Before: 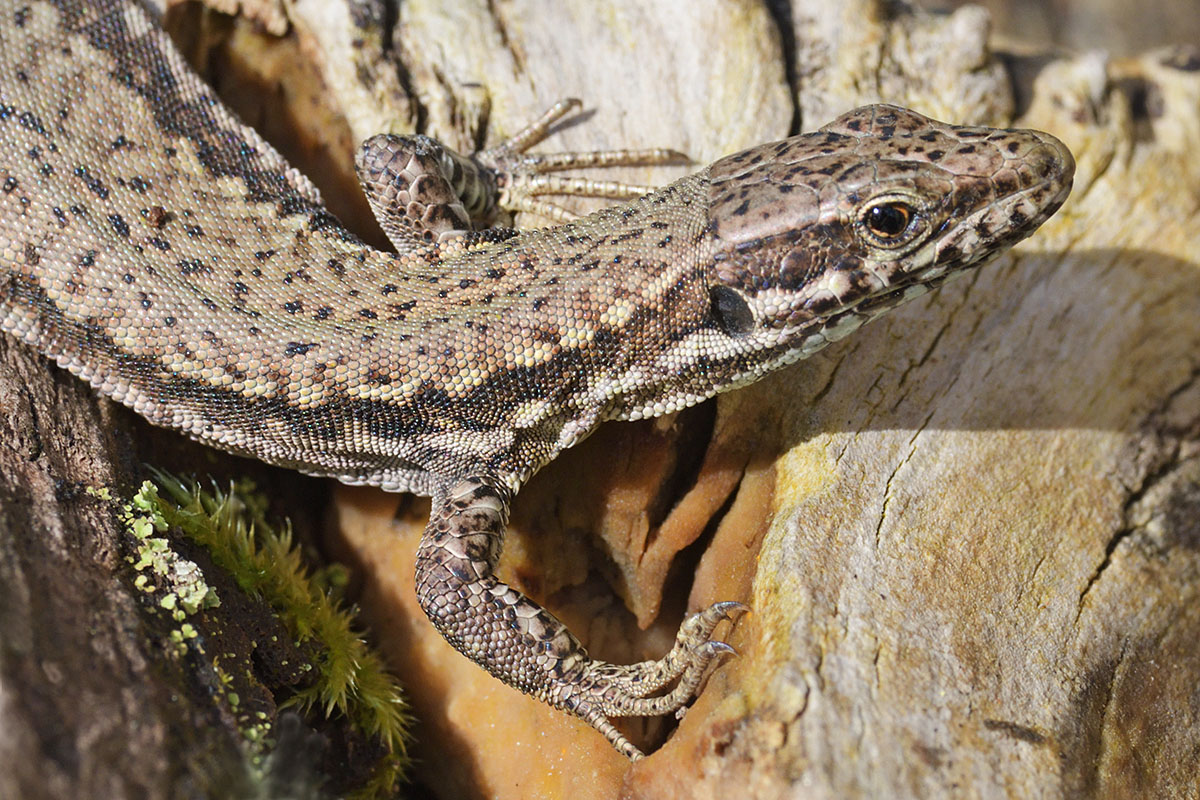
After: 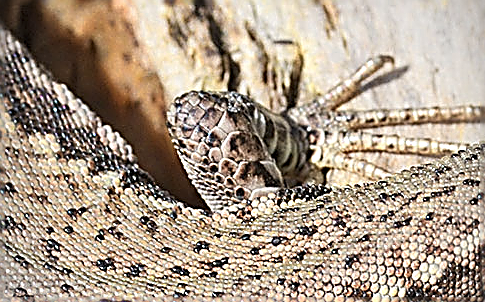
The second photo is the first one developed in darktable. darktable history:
vignetting: on, module defaults
color zones: curves: ch0 [(0.018, 0.548) (0.197, 0.654) (0.425, 0.447) (0.605, 0.658) (0.732, 0.579)]; ch1 [(0.105, 0.531) (0.224, 0.531) (0.386, 0.39) (0.618, 0.456) (0.732, 0.456) (0.956, 0.421)]; ch2 [(0.039, 0.583) (0.215, 0.465) (0.399, 0.544) (0.465, 0.548) (0.614, 0.447) (0.724, 0.43) (0.882, 0.623) (0.956, 0.632)]
crop: left 15.732%, top 5.43%, right 43.843%, bottom 56.746%
sharpen: amount 1.869
